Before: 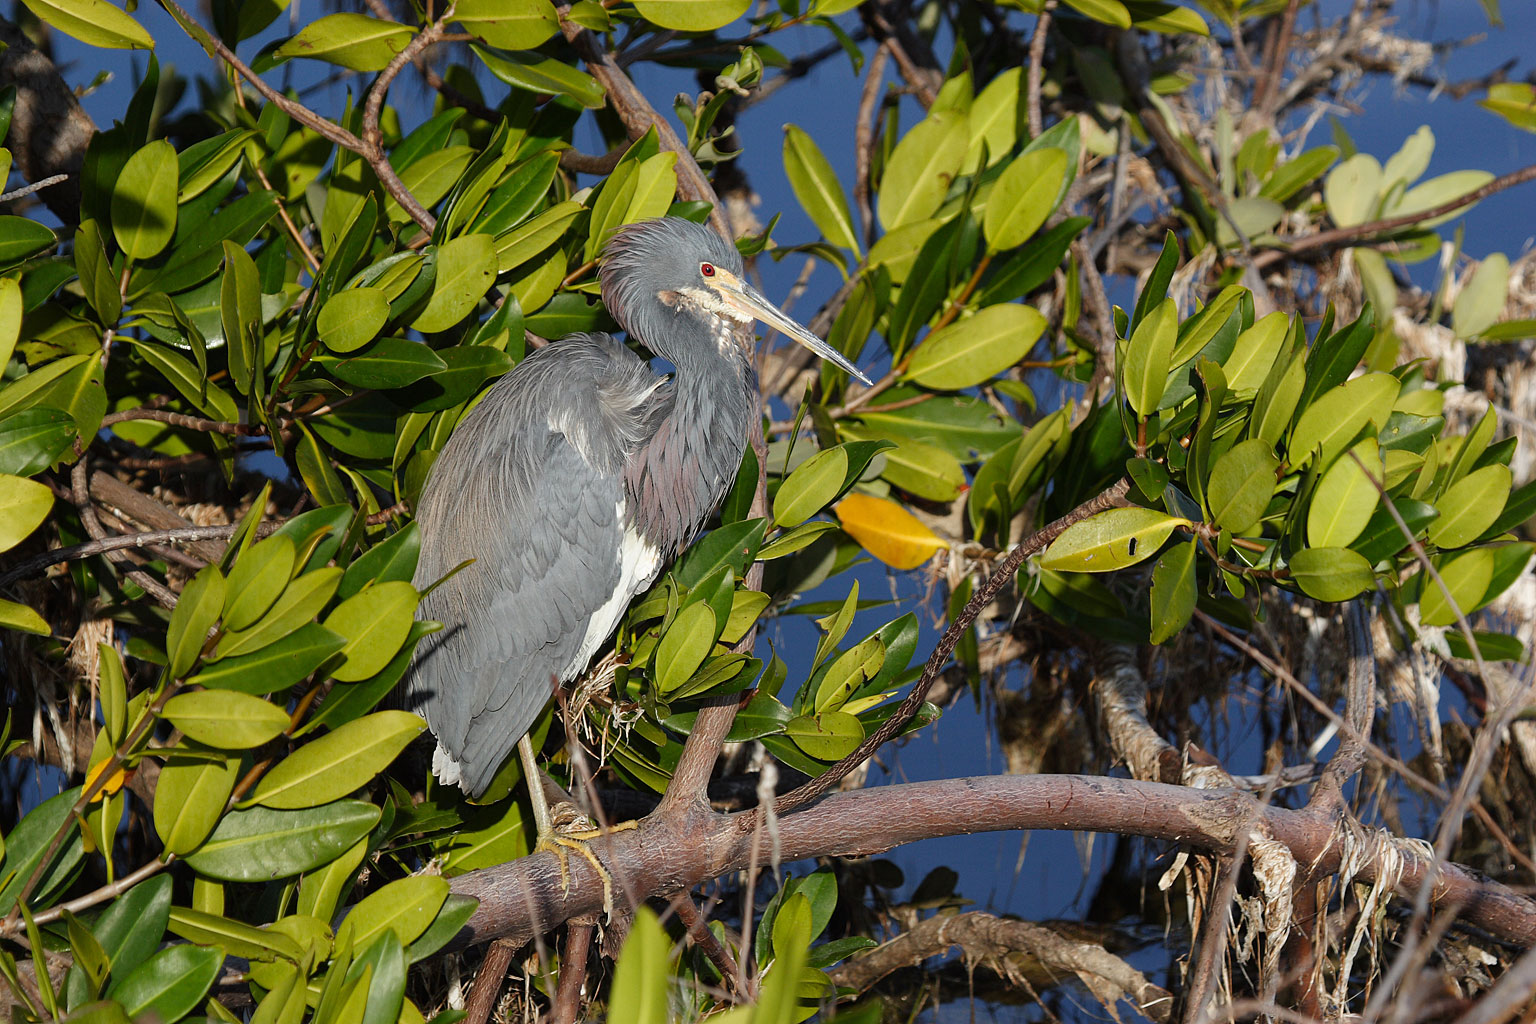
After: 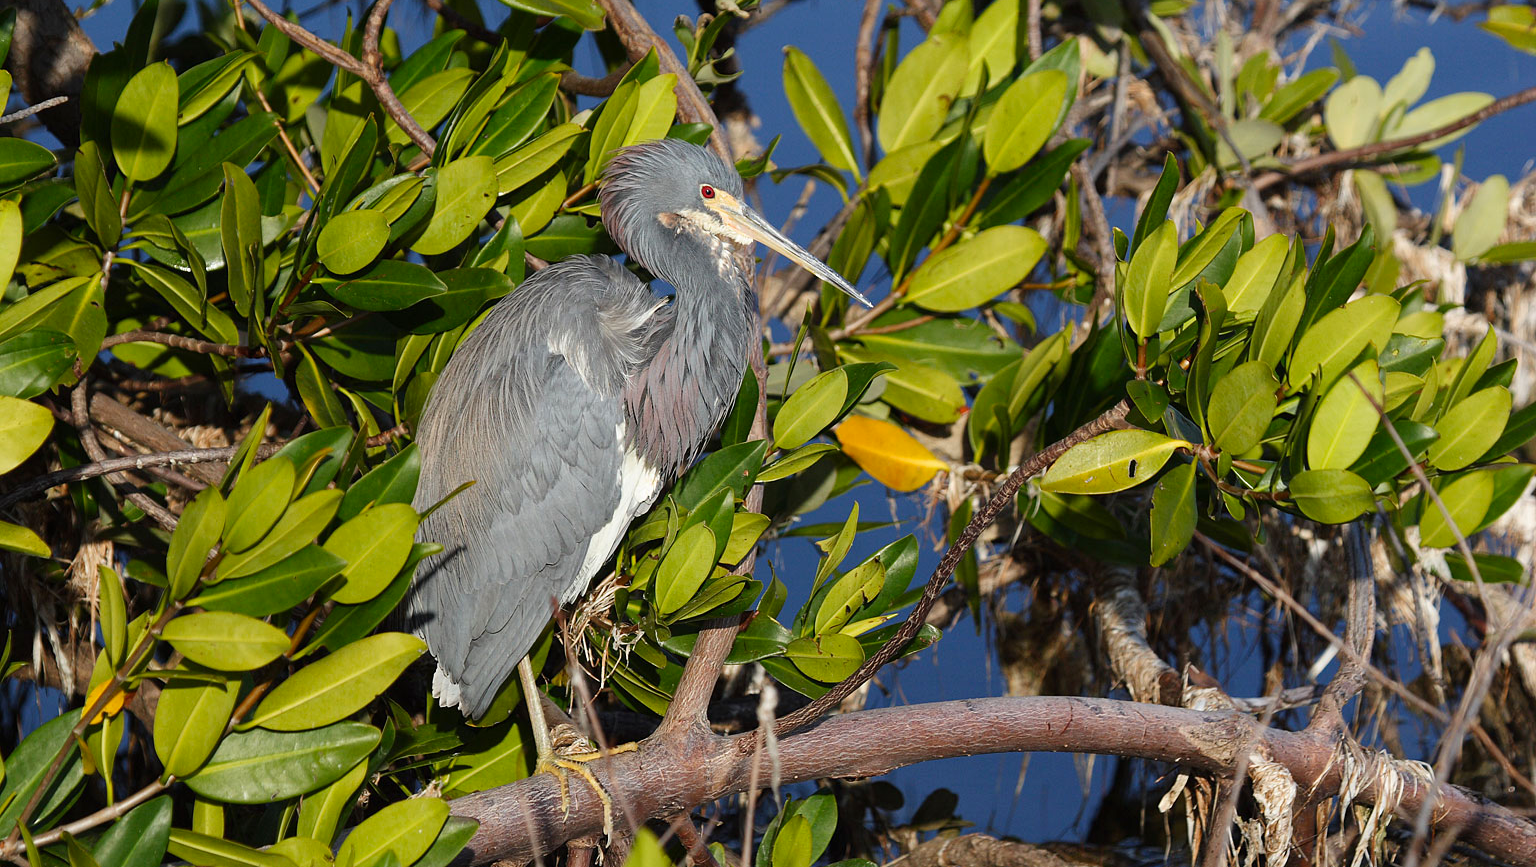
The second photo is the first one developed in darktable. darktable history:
contrast brightness saturation: contrast 0.097, brightness 0.03, saturation 0.093
crop: top 7.621%, bottom 7.624%
